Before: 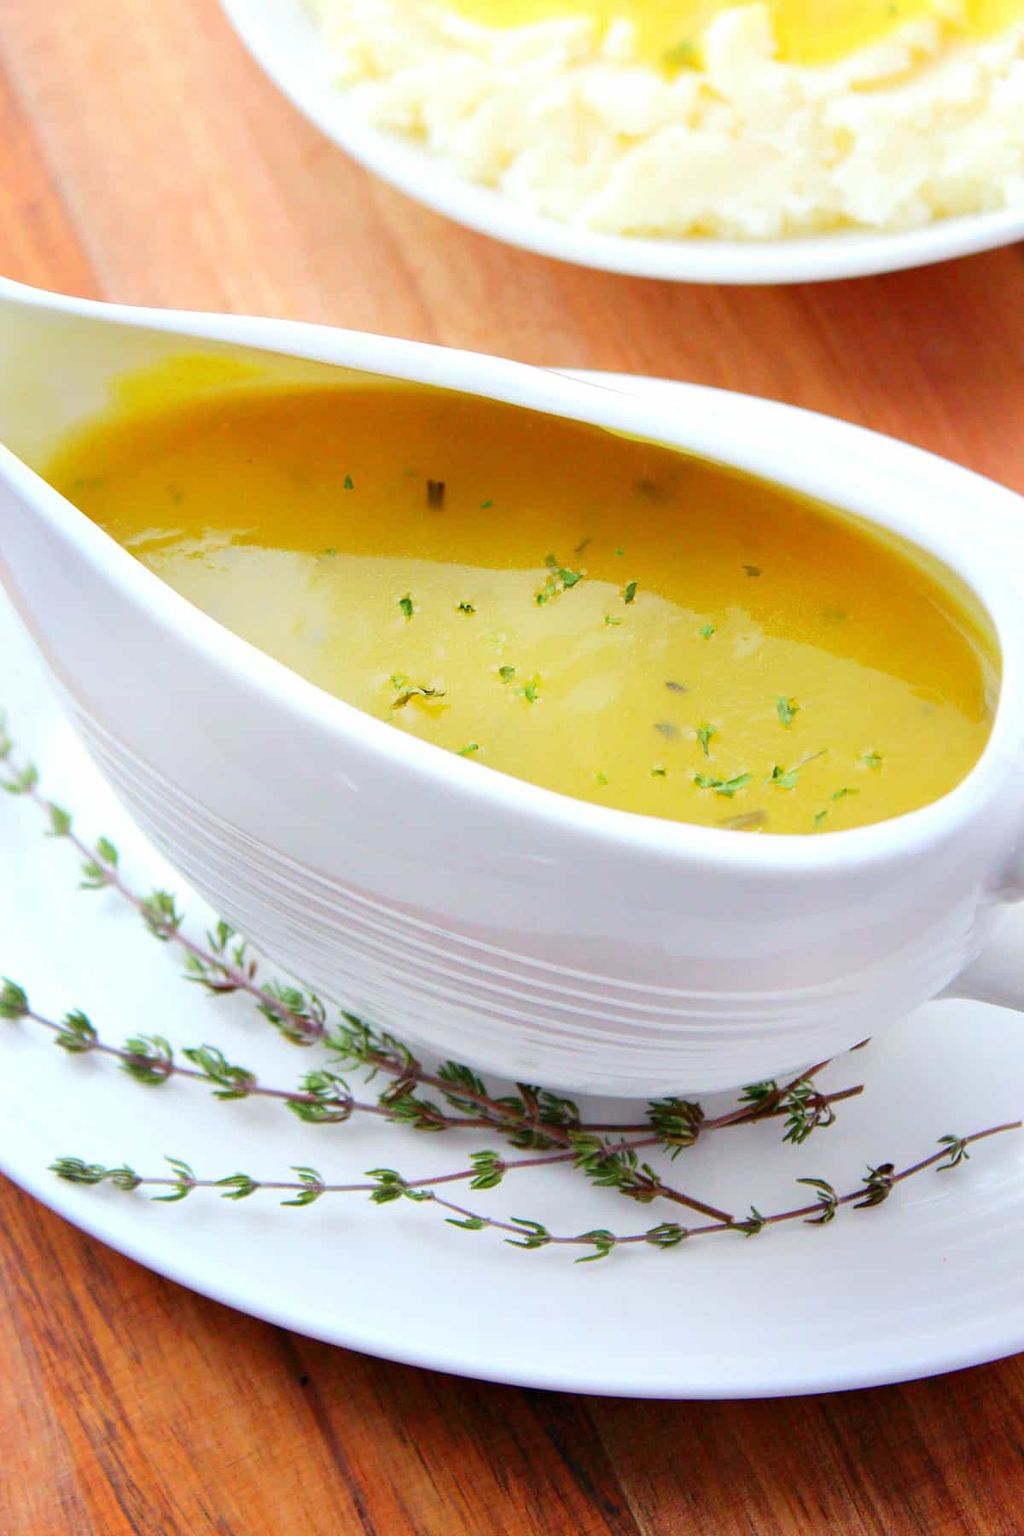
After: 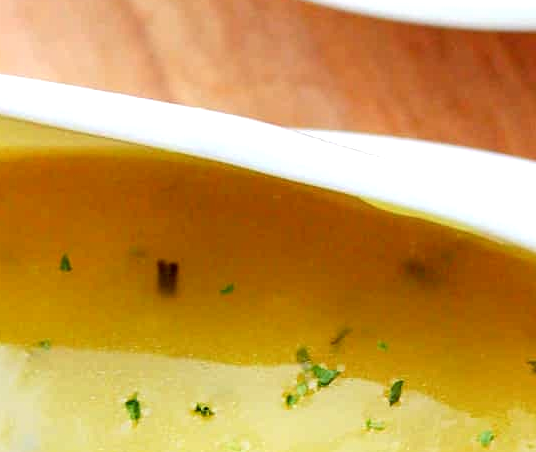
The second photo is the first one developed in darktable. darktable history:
local contrast: detail 150%
crop: left 28.64%, top 16.832%, right 26.637%, bottom 58.055%
